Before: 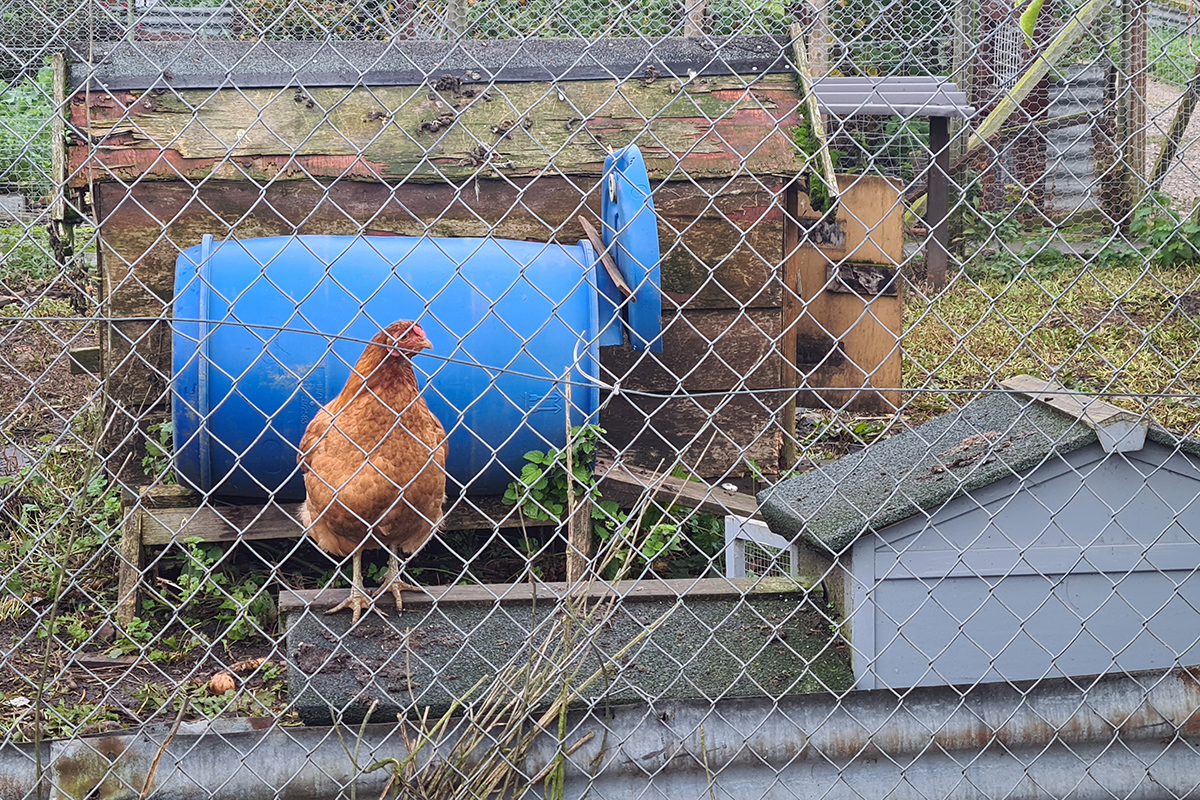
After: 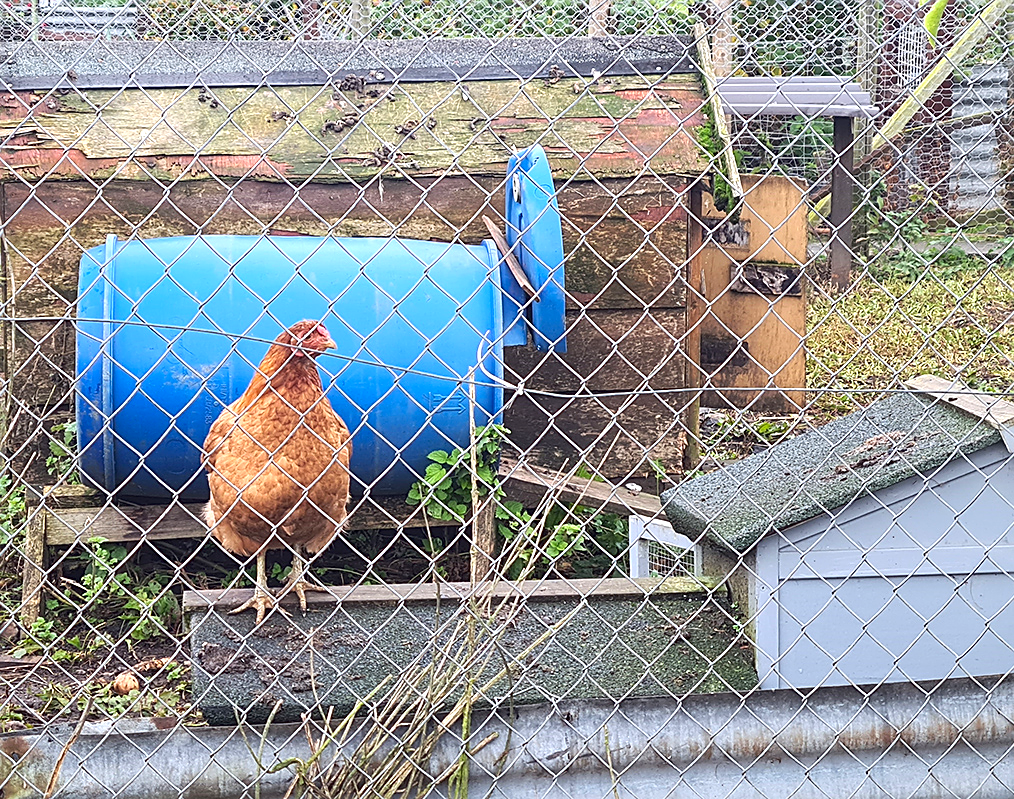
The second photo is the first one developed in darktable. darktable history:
shadows and highlights: shadows -23.13, highlights 45.8, soften with gaussian
crop: left 8.022%, right 7.459%
exposure: exposure 0.6 EV, compensate highlight preservation false
sharpen: on, module defaults
contrast brightness saturation: contrast 0.039, saturation 0.066
